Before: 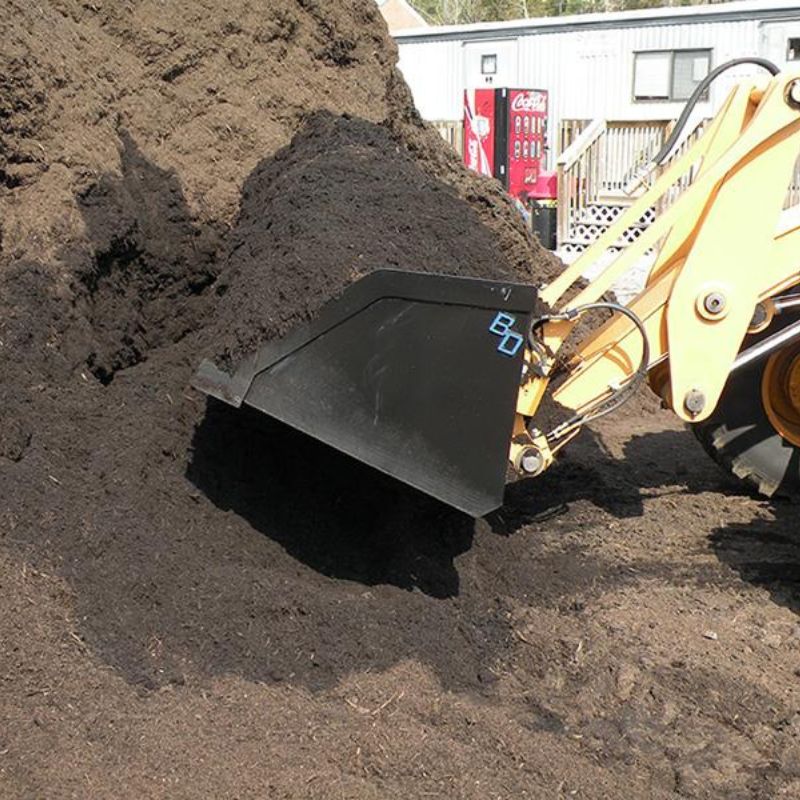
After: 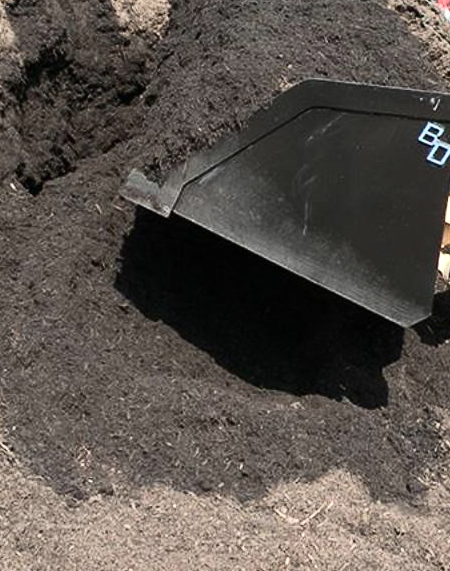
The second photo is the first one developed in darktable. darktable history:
contrast brightness saturation: contrast 0.25, saturation -0.31
exposure: exposure 0.2 EV, compensate highlight preservation false
base curve: curves: ch0 [(0, 0) (0.688, 0.865) (1, 1)], preserve colors none
crop: left 8.966%, top 23.852%, right 34.699%, bottom 4.703%
